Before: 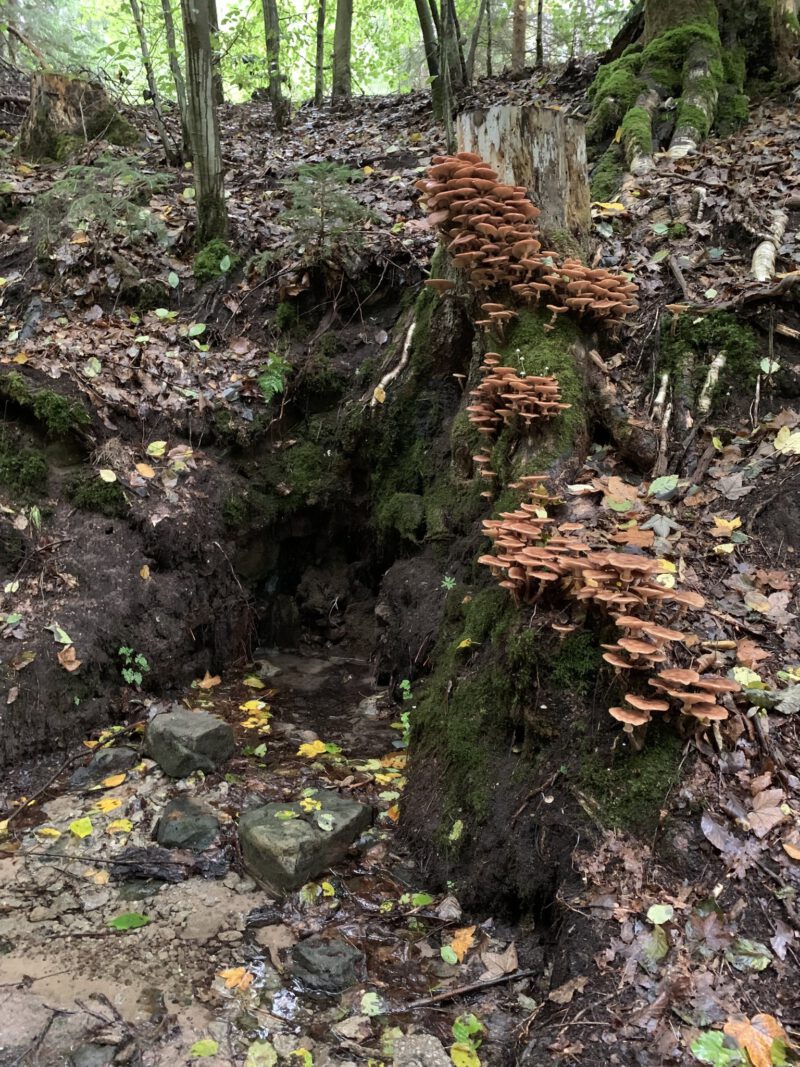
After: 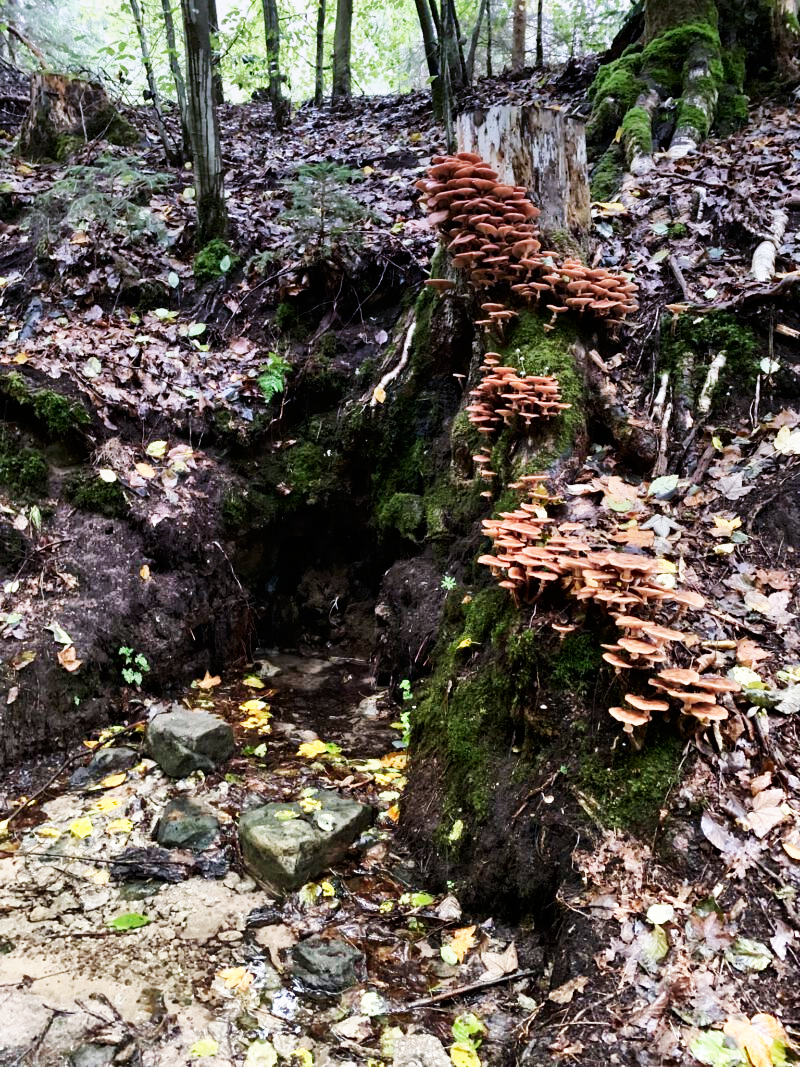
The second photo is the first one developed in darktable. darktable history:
base curve: curves: ch0 [(0, 0) (0.007, 0.004) (0.027, 0.03) (0.046, 0.07) (0.207, 0.54) (0.442, 0.872) (0.673, 0.972) (1, 1)], preserve colors none
contrast brightness saturation: brightness -0.09
graduated density: hue 238.83°, saturation 50%
shadows and highlights: soften with gaussian
